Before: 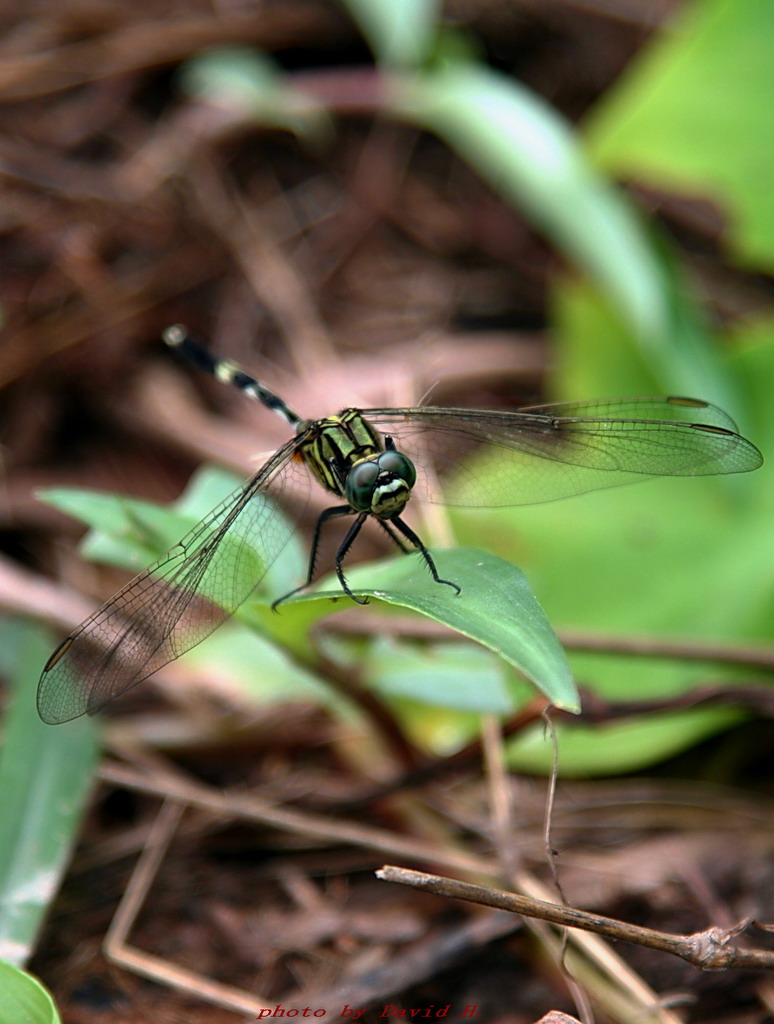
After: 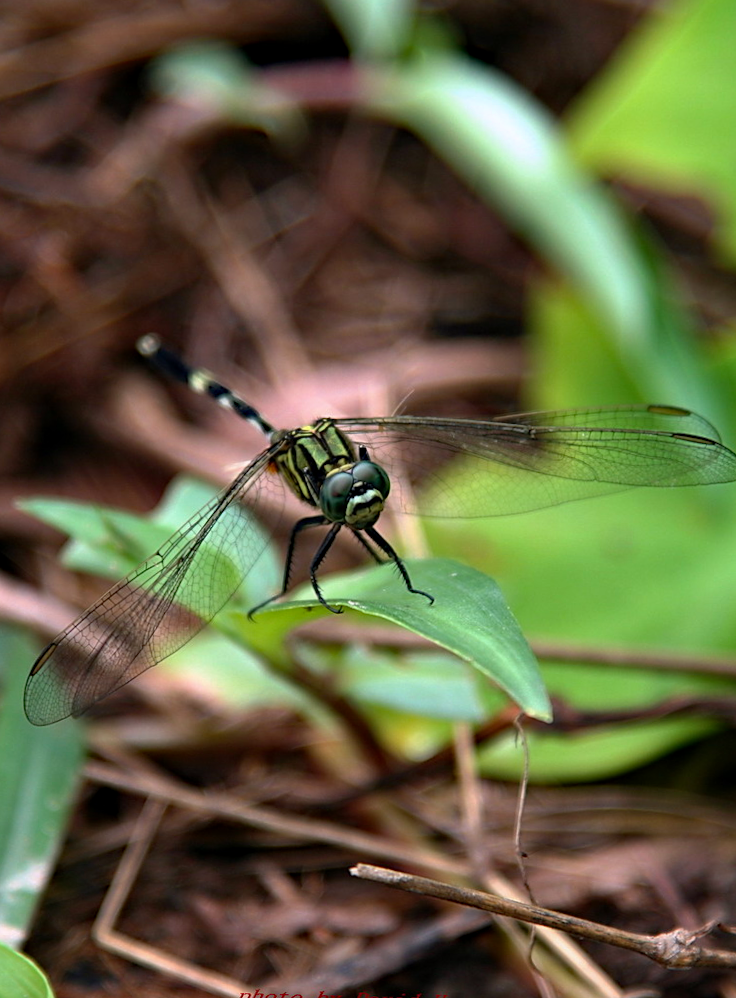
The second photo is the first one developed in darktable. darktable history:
rotate and perspective: rotation 0.074°, lens shift (vertical) 0.096, lens shift (horizontal) -0.041, crop left 0.043, crop right 0.952, crop top 0.024, crop bottom 0.979
haze removal: compatibility mode true, adaptive false
